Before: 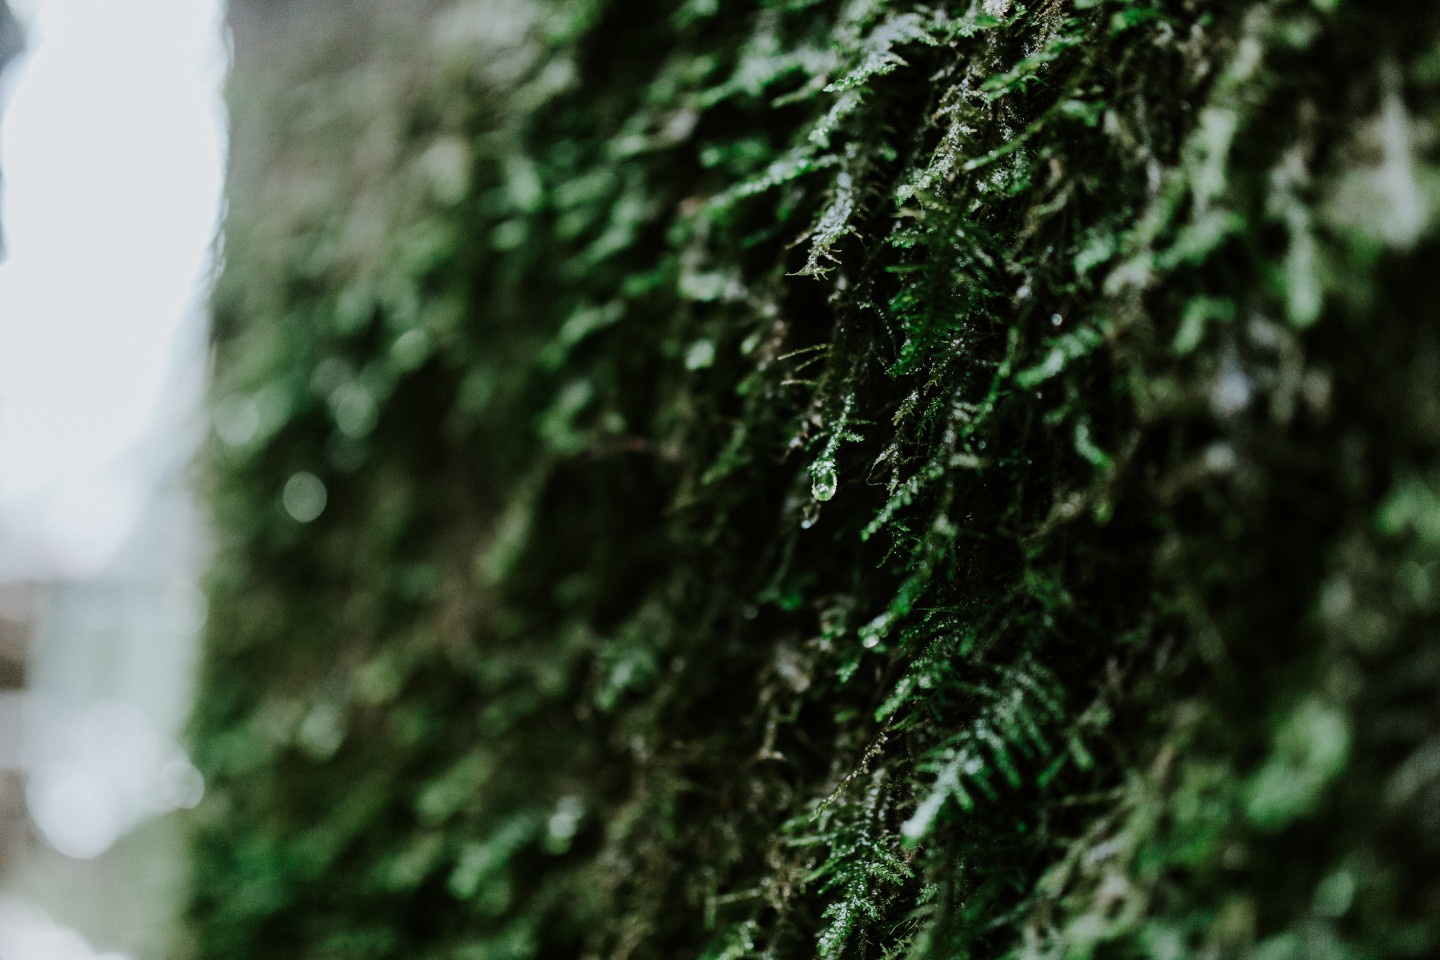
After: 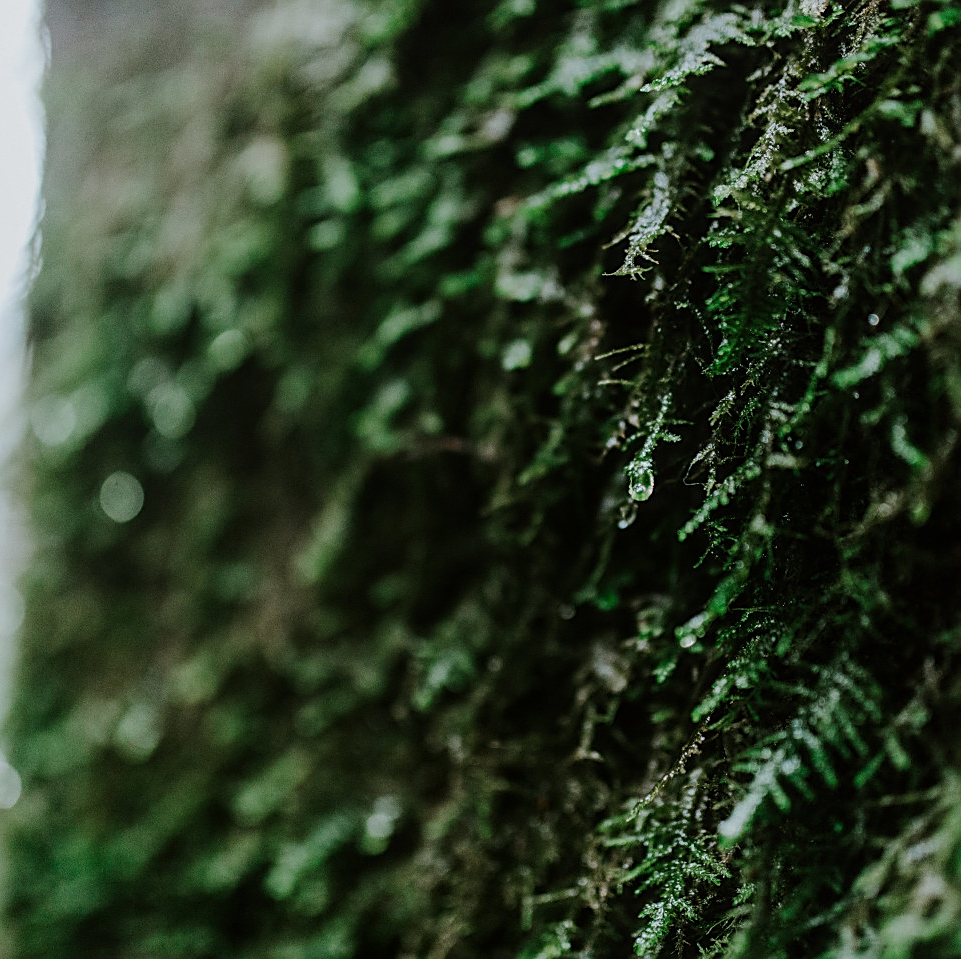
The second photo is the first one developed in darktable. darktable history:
sharpen: on, module defaults
local contrast: detail 109%
crop and rotate: left 12.718%, right 20.521%
